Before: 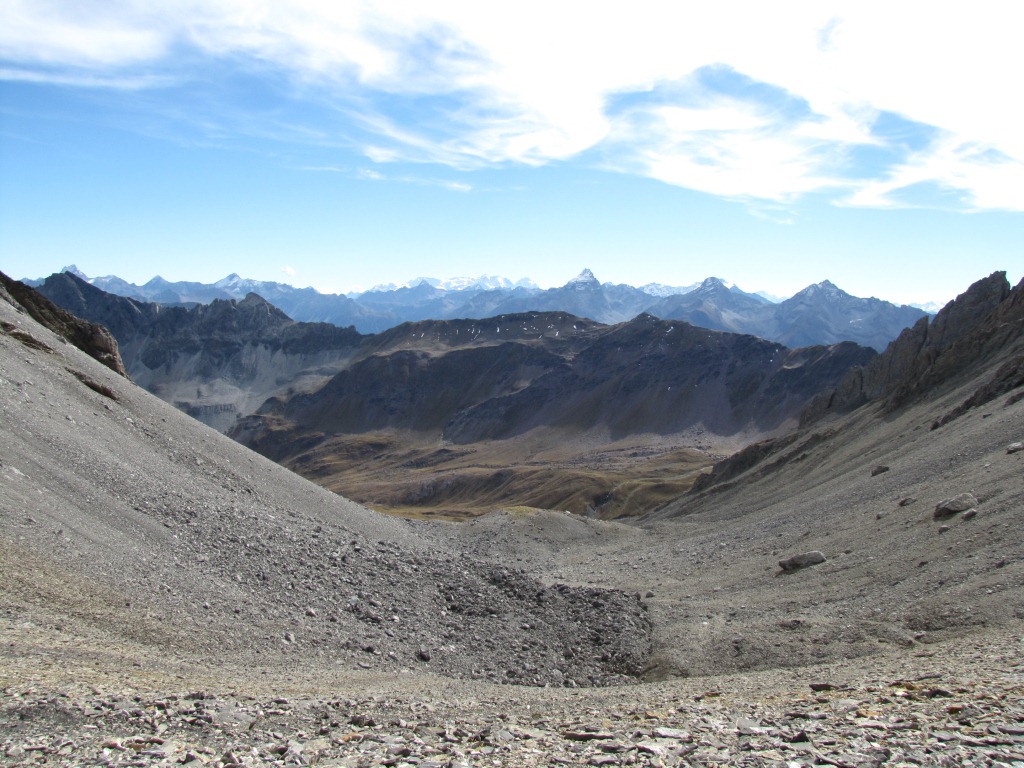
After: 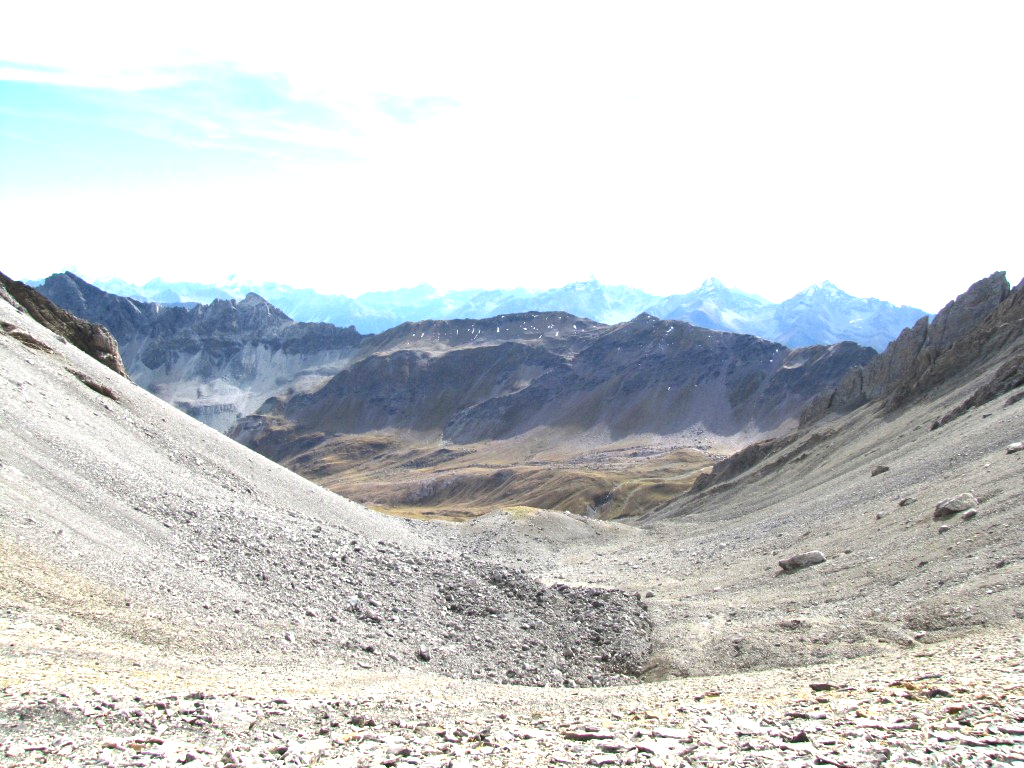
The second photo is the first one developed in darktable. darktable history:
exposure: black level correction 0, exposure 1.462 EV, compensate highlight preservation false
